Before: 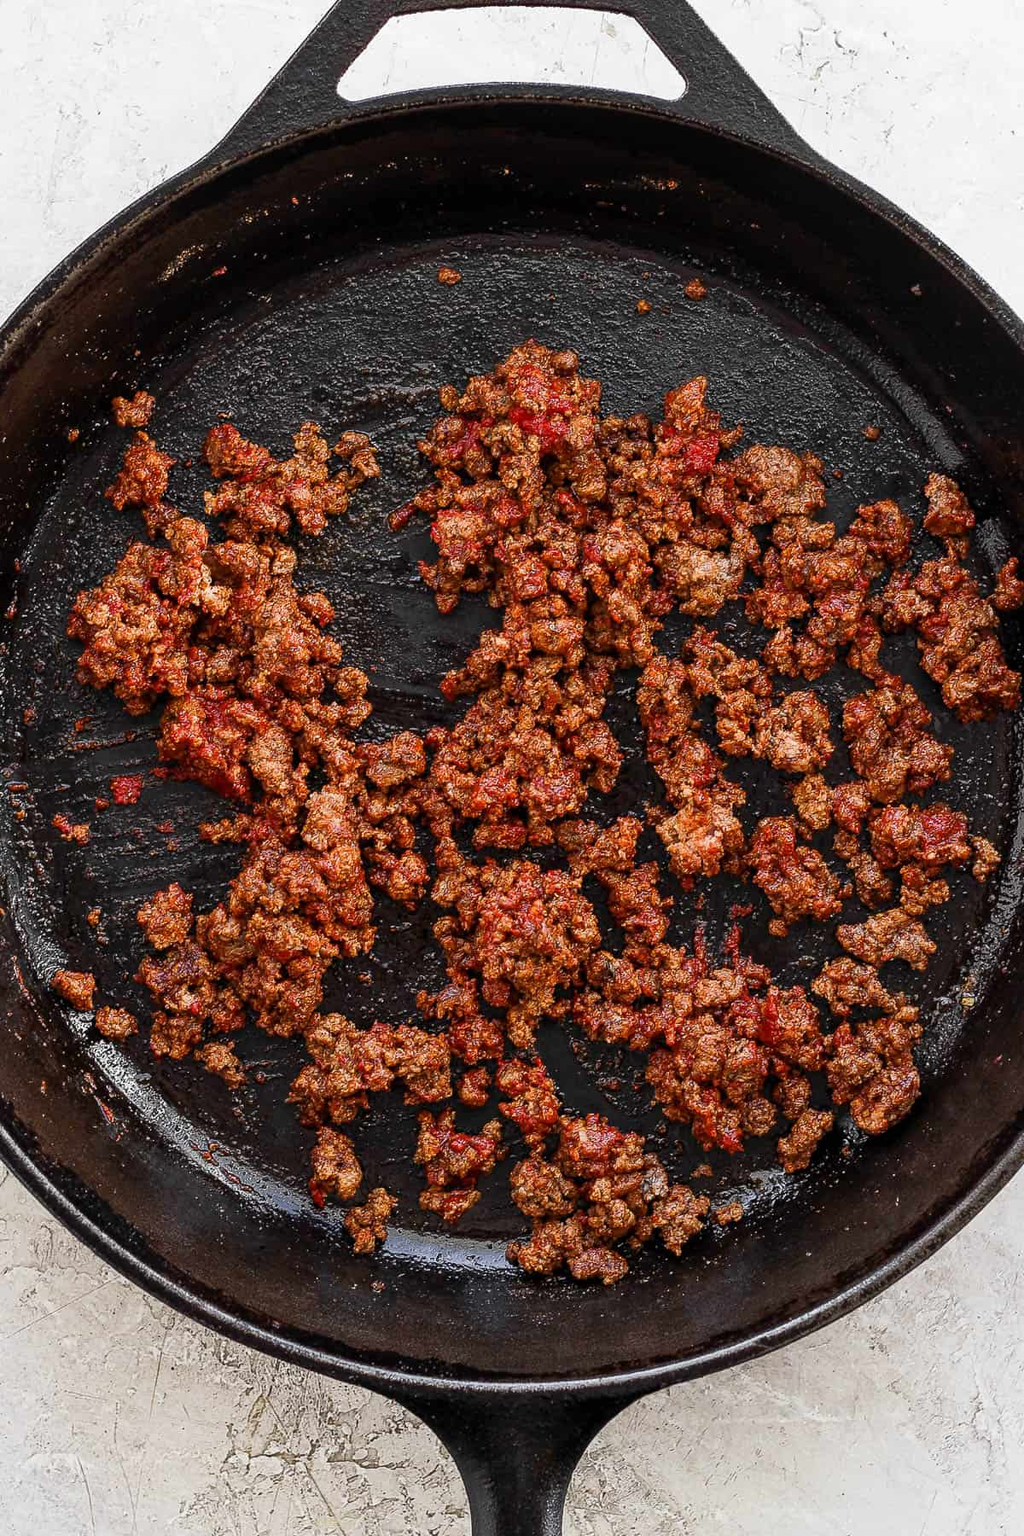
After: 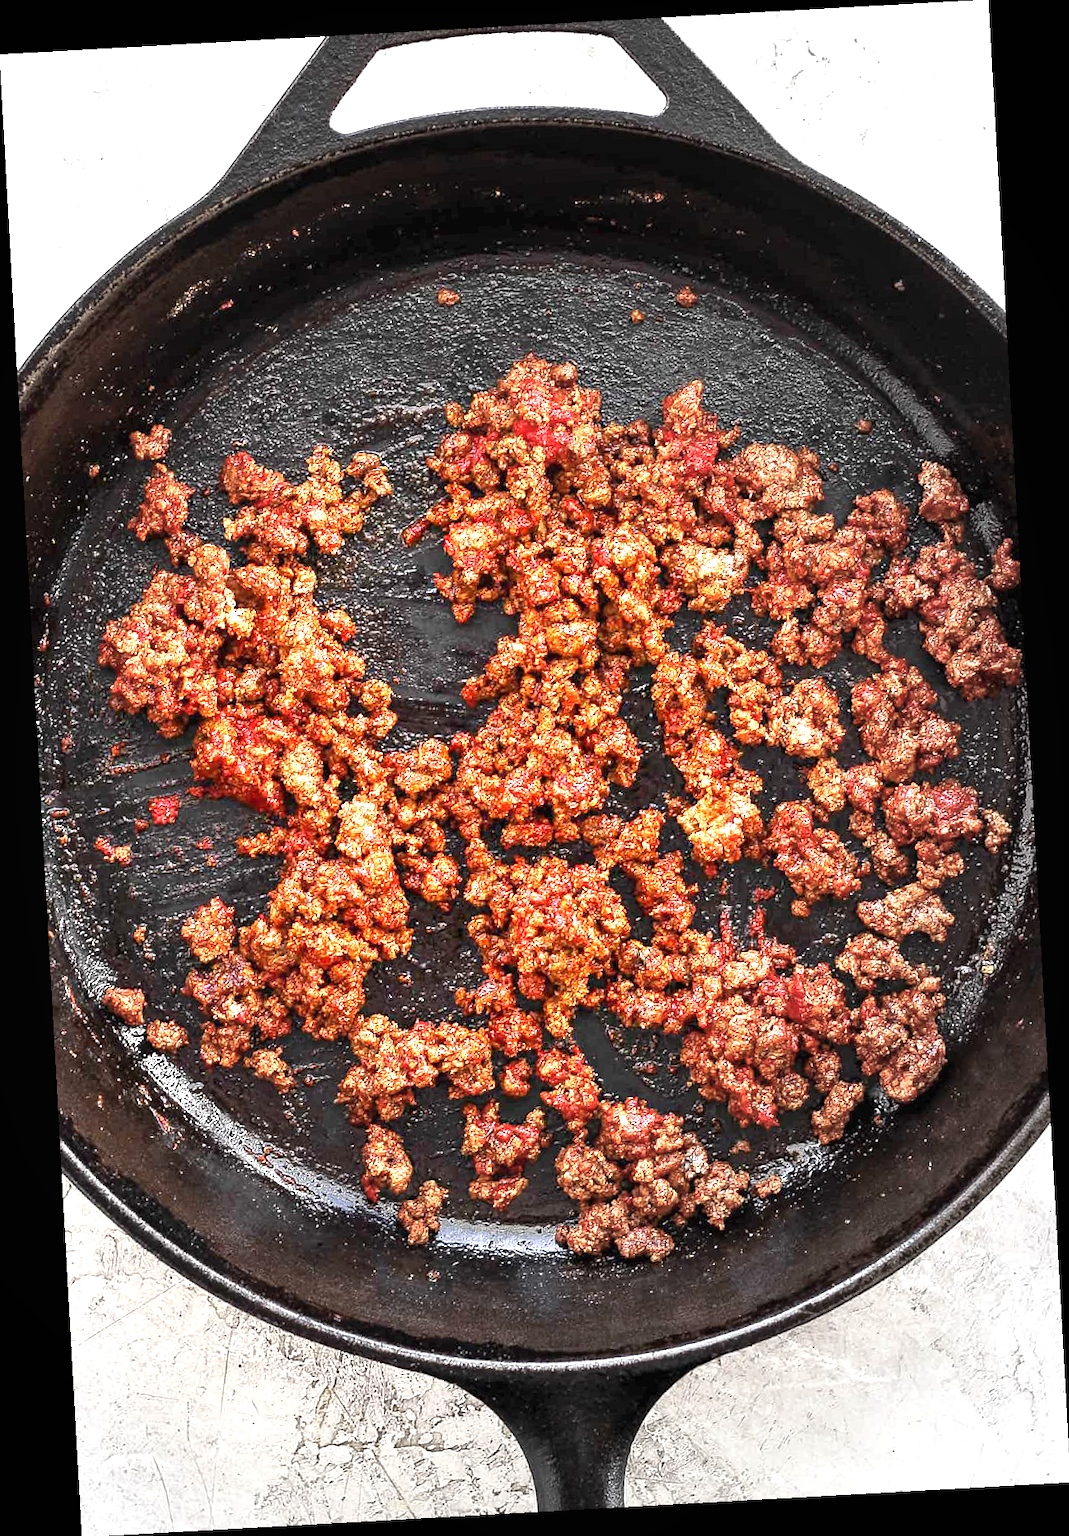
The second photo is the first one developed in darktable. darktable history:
exposure: black level correction 0, exposure 1.75 EV, compensate exposure bias true, compensate highlight preservation false
rotate and perspective: rotation -3.18°, automatic cropping off
local contrast: mode bilateral grid, contrast 100, coarseness 100, detail 91%, midtone range 0.2
vignetting: fall-off start 33.76%, fall-off radius 64.94%, brightness -0.575, center (-0.12, -0.002), width/height ratio 0.959
